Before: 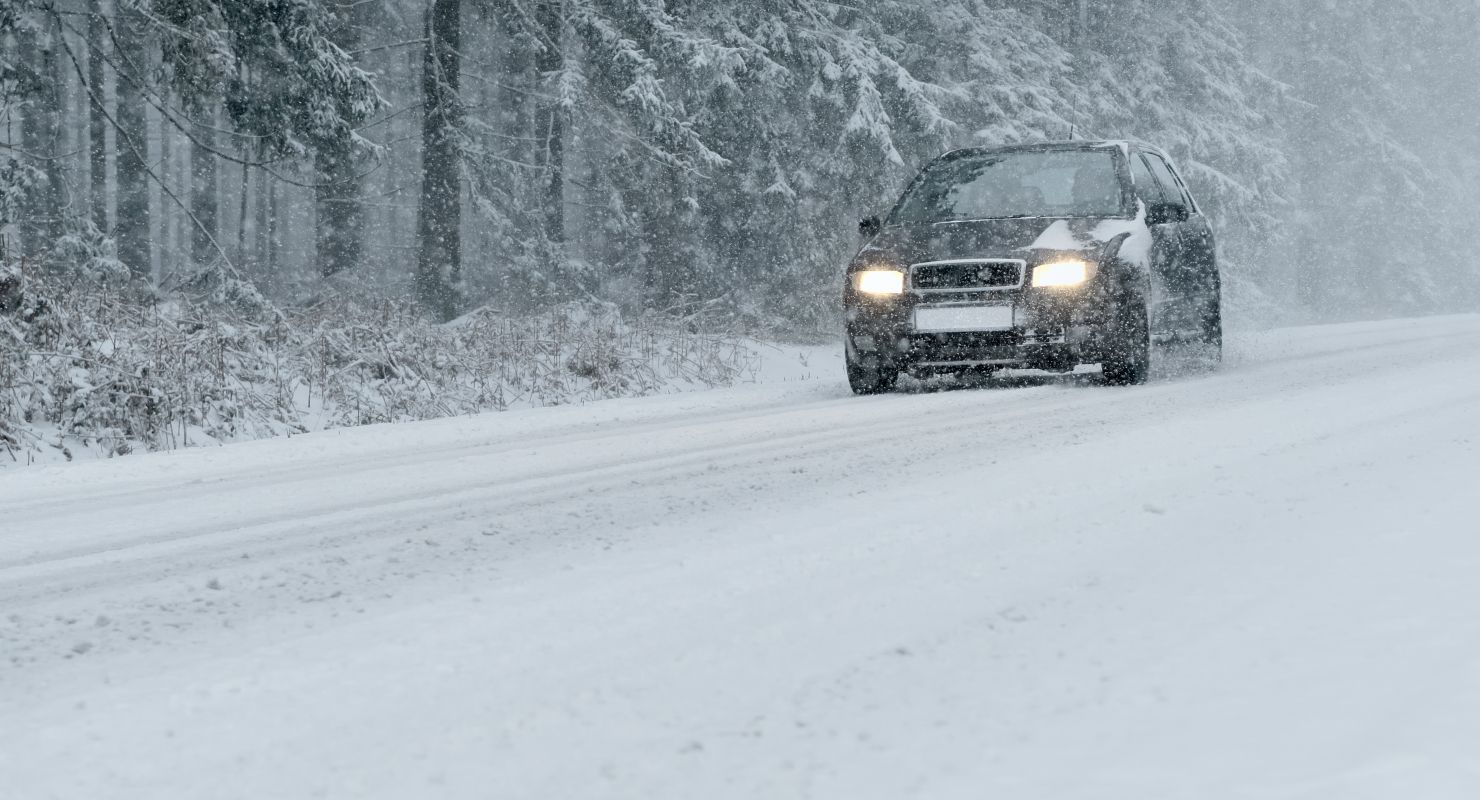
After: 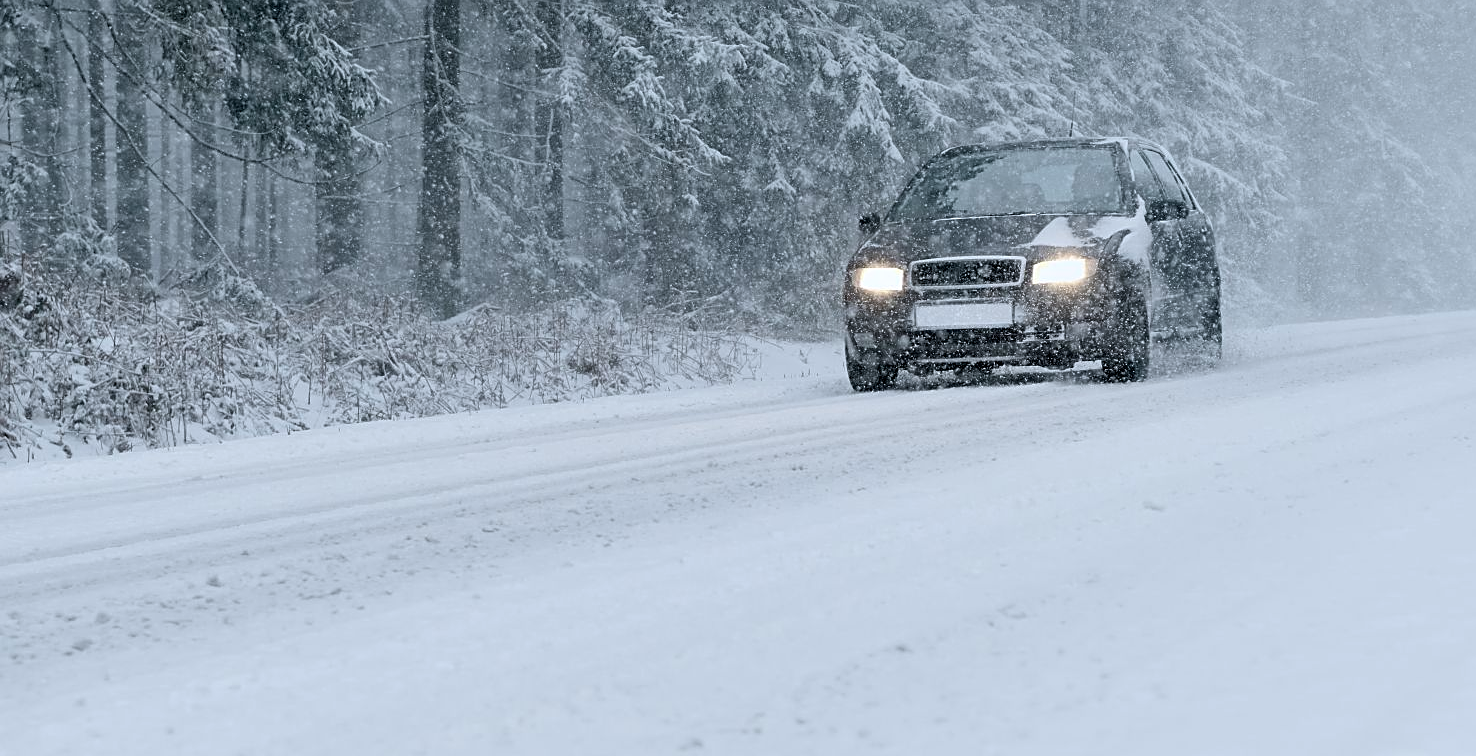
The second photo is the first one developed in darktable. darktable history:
crop: top 0.448%, right 0.264%, bottom 5.045%
sharpen: on, module defaults
color correction: highlights a* -0.137, highlights b* -5.91, shadows a* -0.137, shadows b* -0.137
